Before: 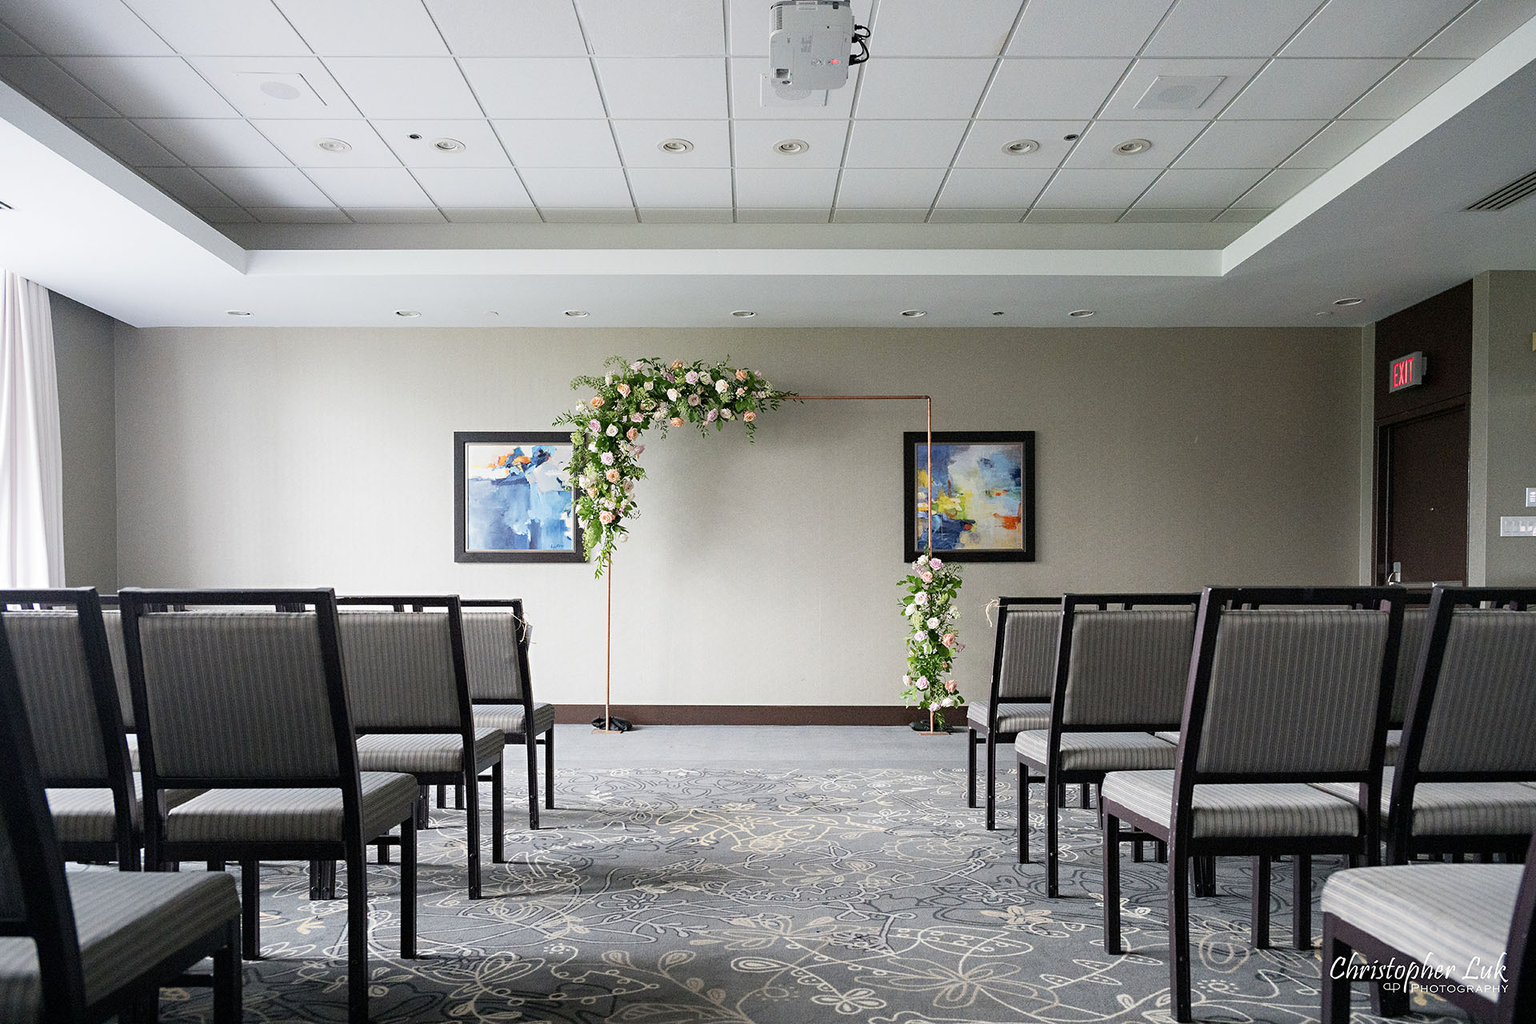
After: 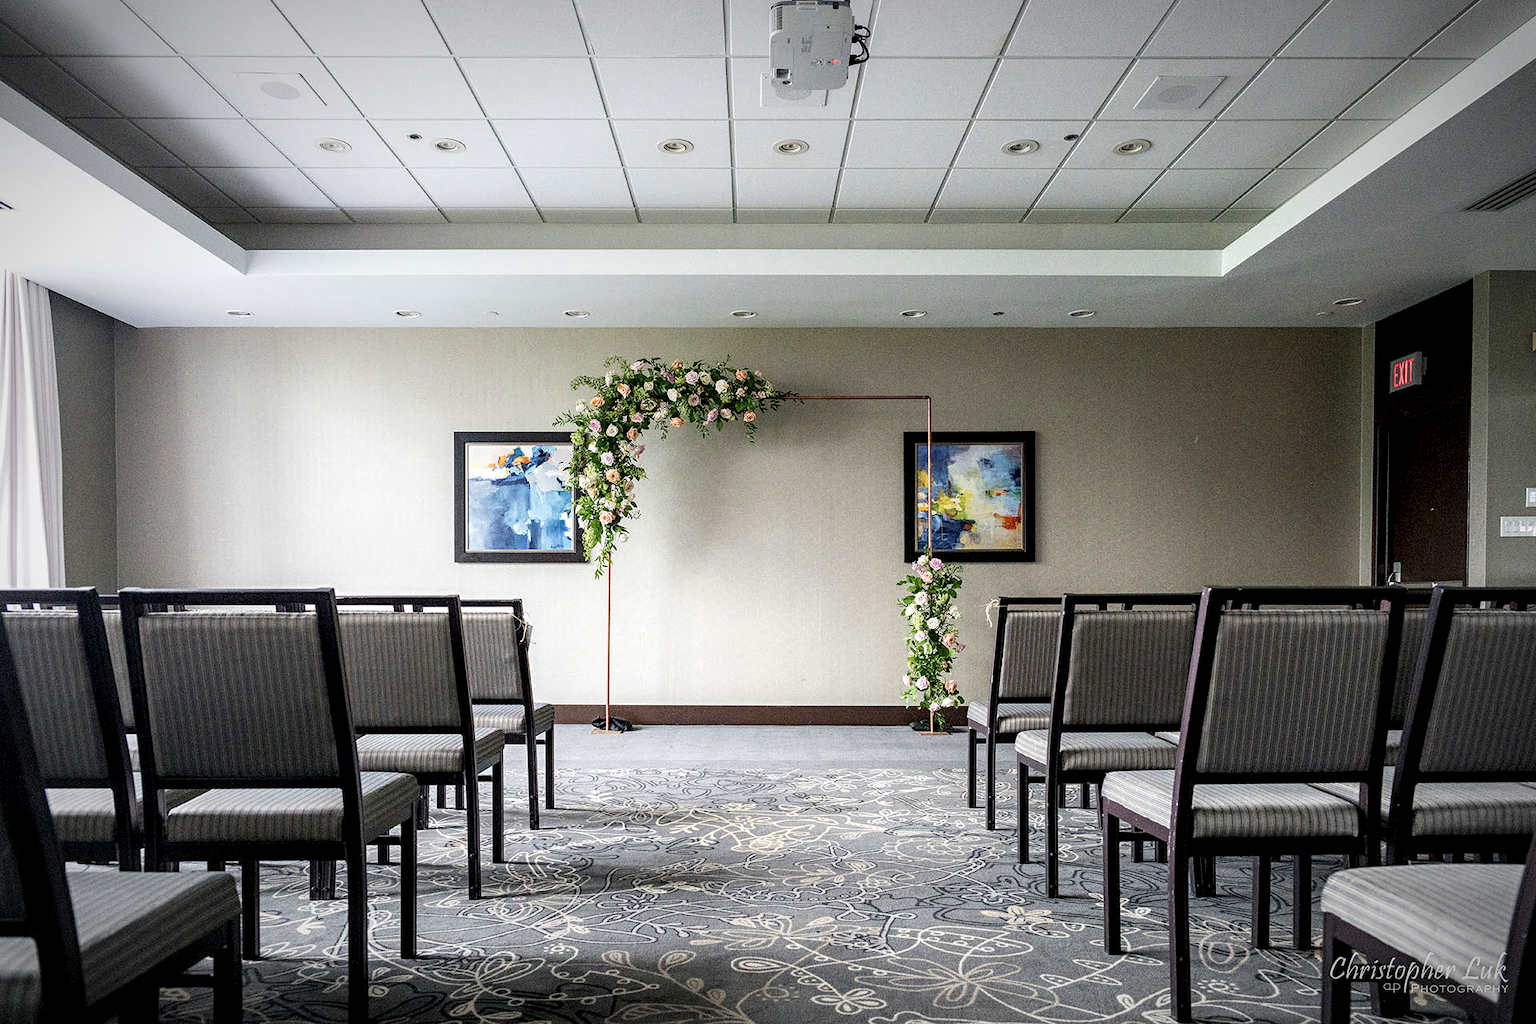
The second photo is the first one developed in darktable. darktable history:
local contrast: highlights 60%, shadows 62%, detail 160%
velvia: on, module defaults
vignetting: automatic ratio true, unbound false
